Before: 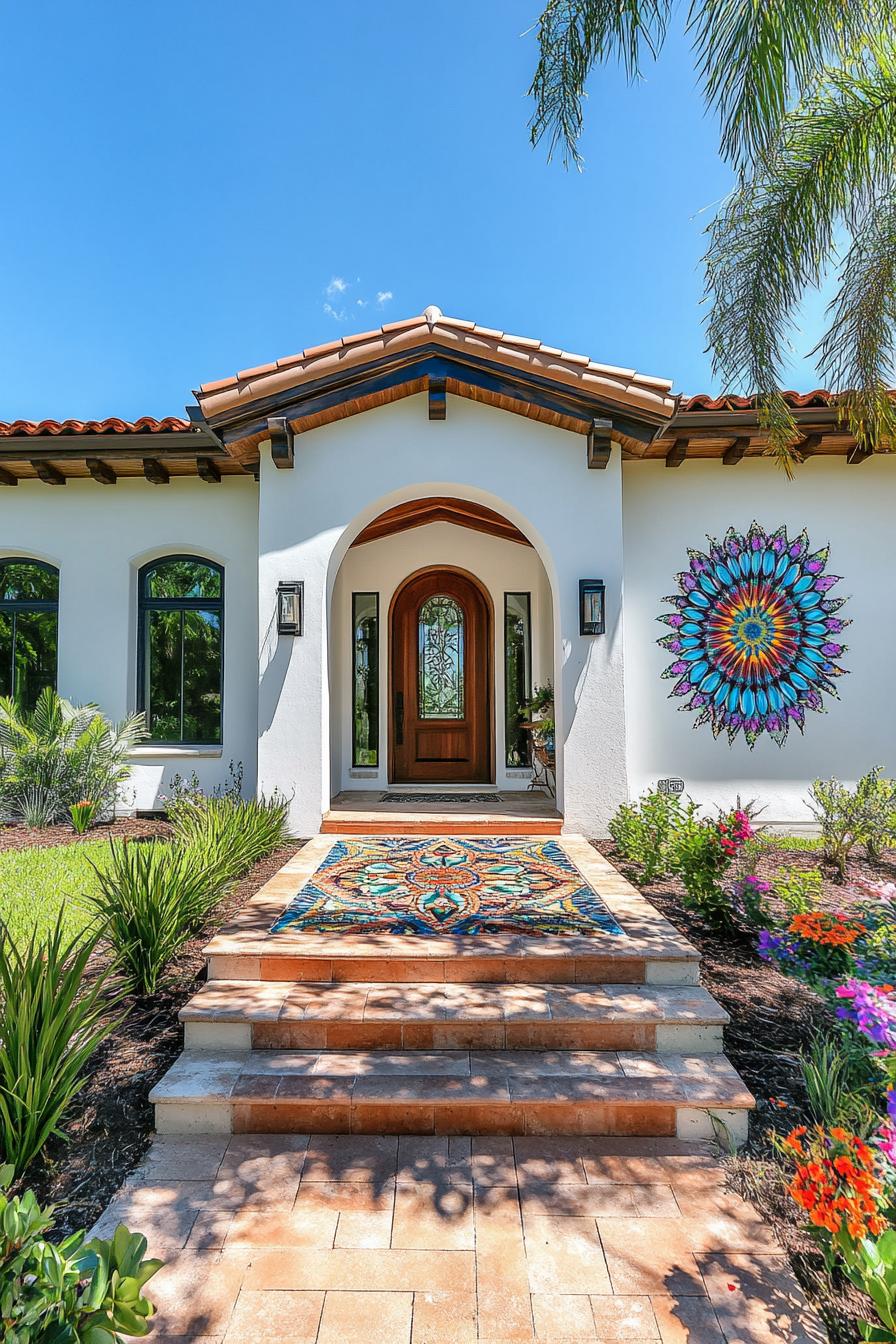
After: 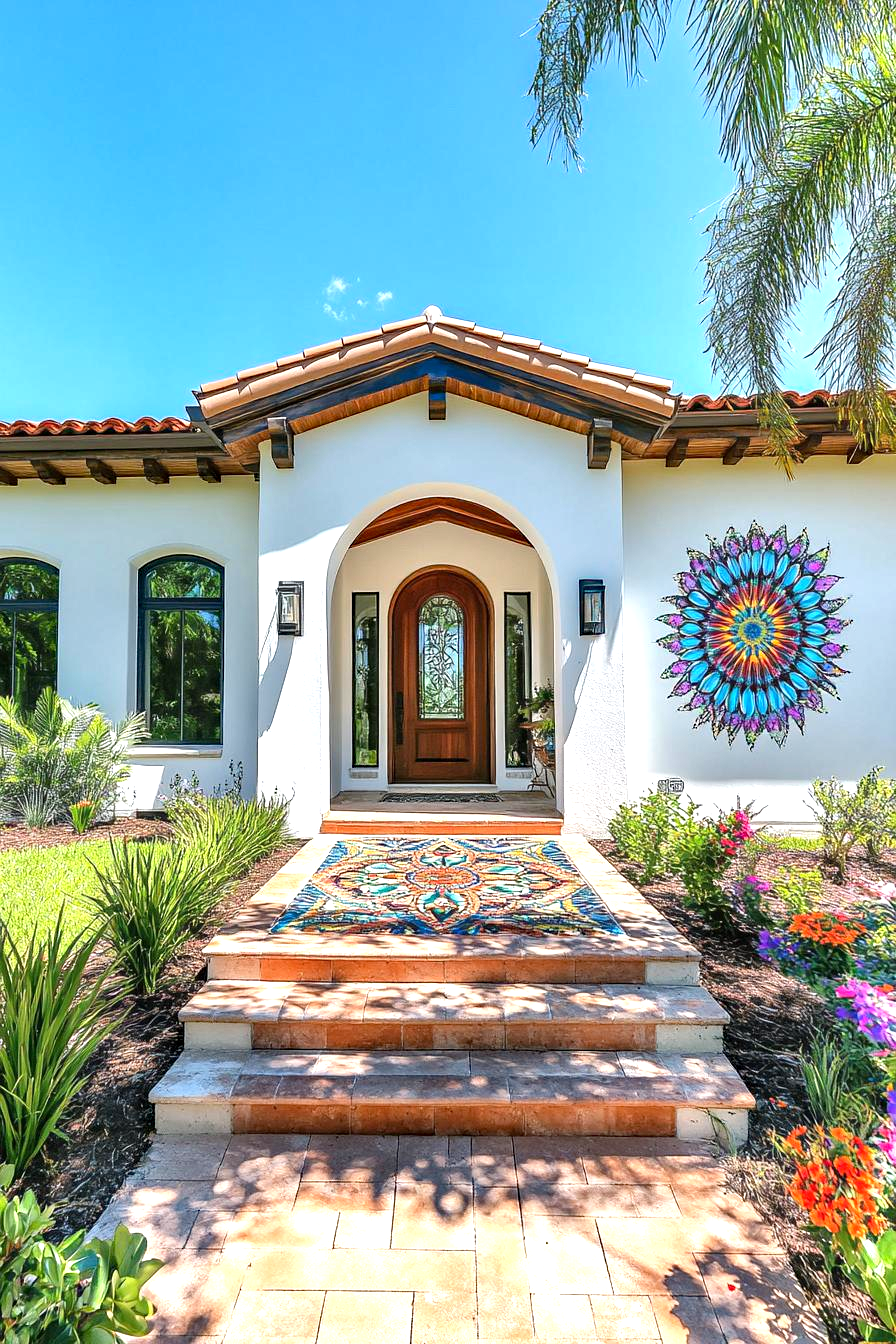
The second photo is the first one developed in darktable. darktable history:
haze removal: compatibility mode true, adaptive false
exposure: black level correction 0, exposure 0.691 EV, compensate highlight preservation false
